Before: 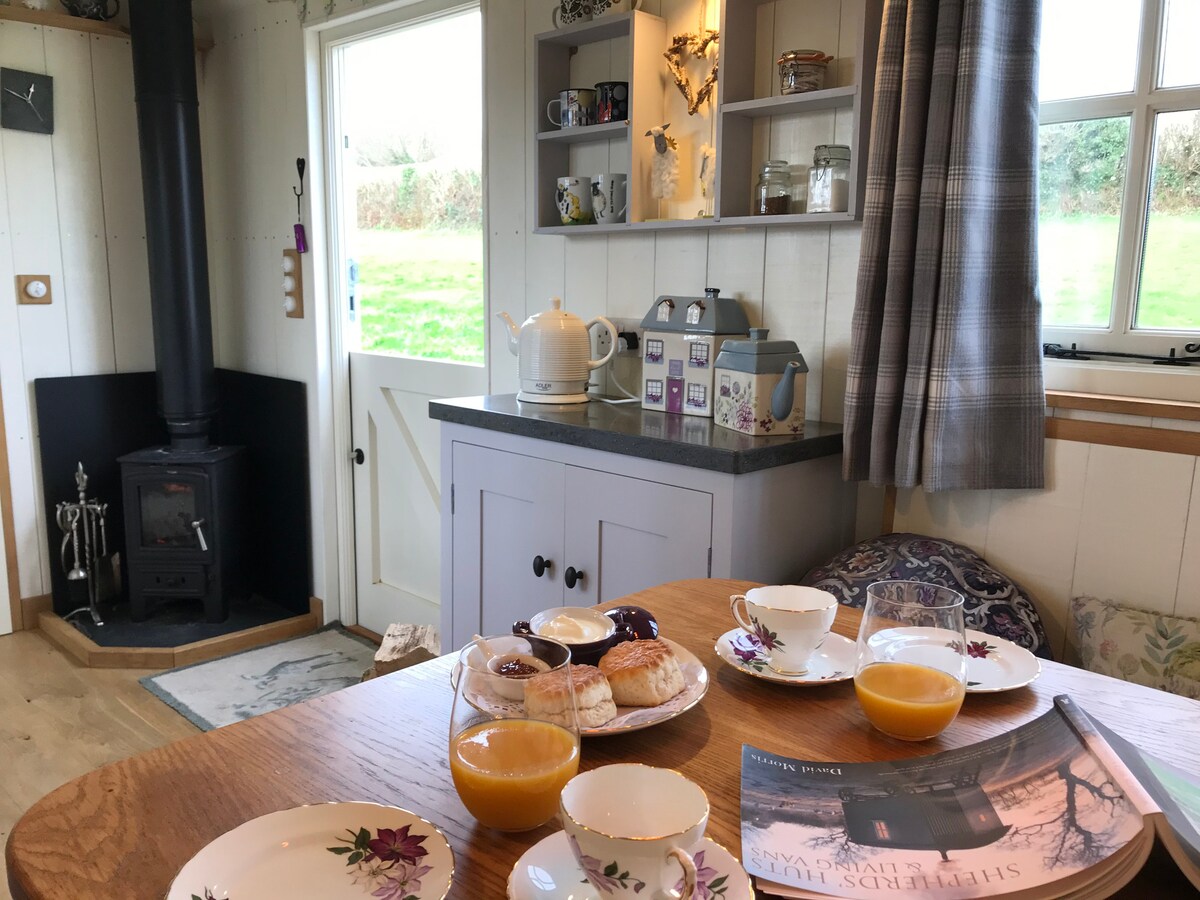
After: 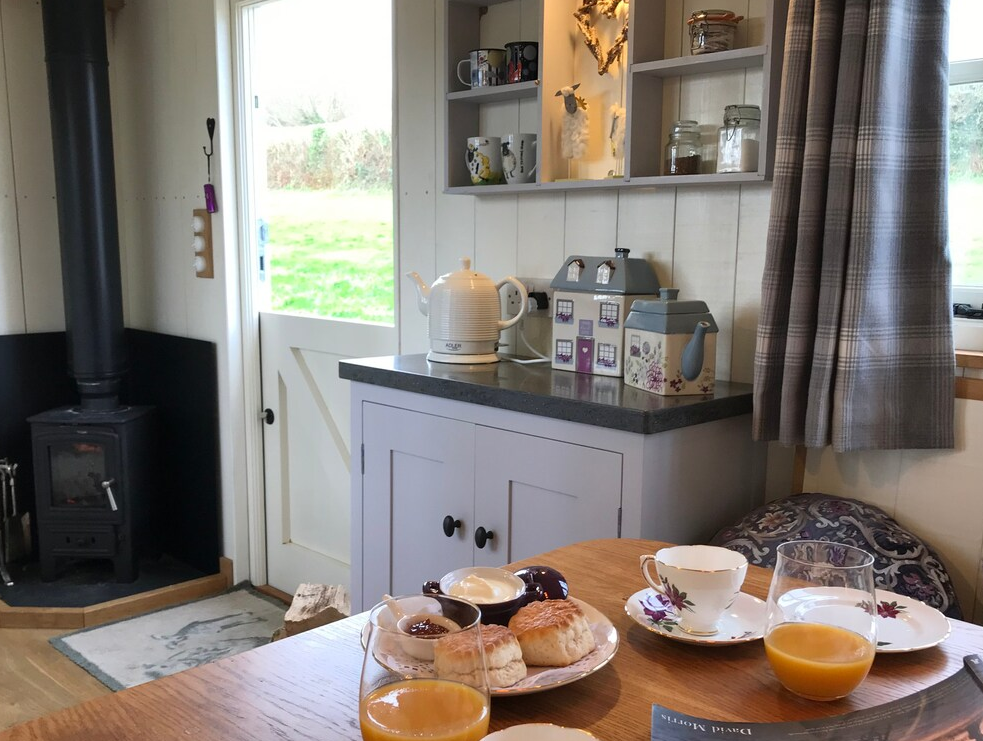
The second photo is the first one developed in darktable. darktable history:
crop and rotate: left 7.532%, top 4.465%, right 10.533%, bottom 13.132%
